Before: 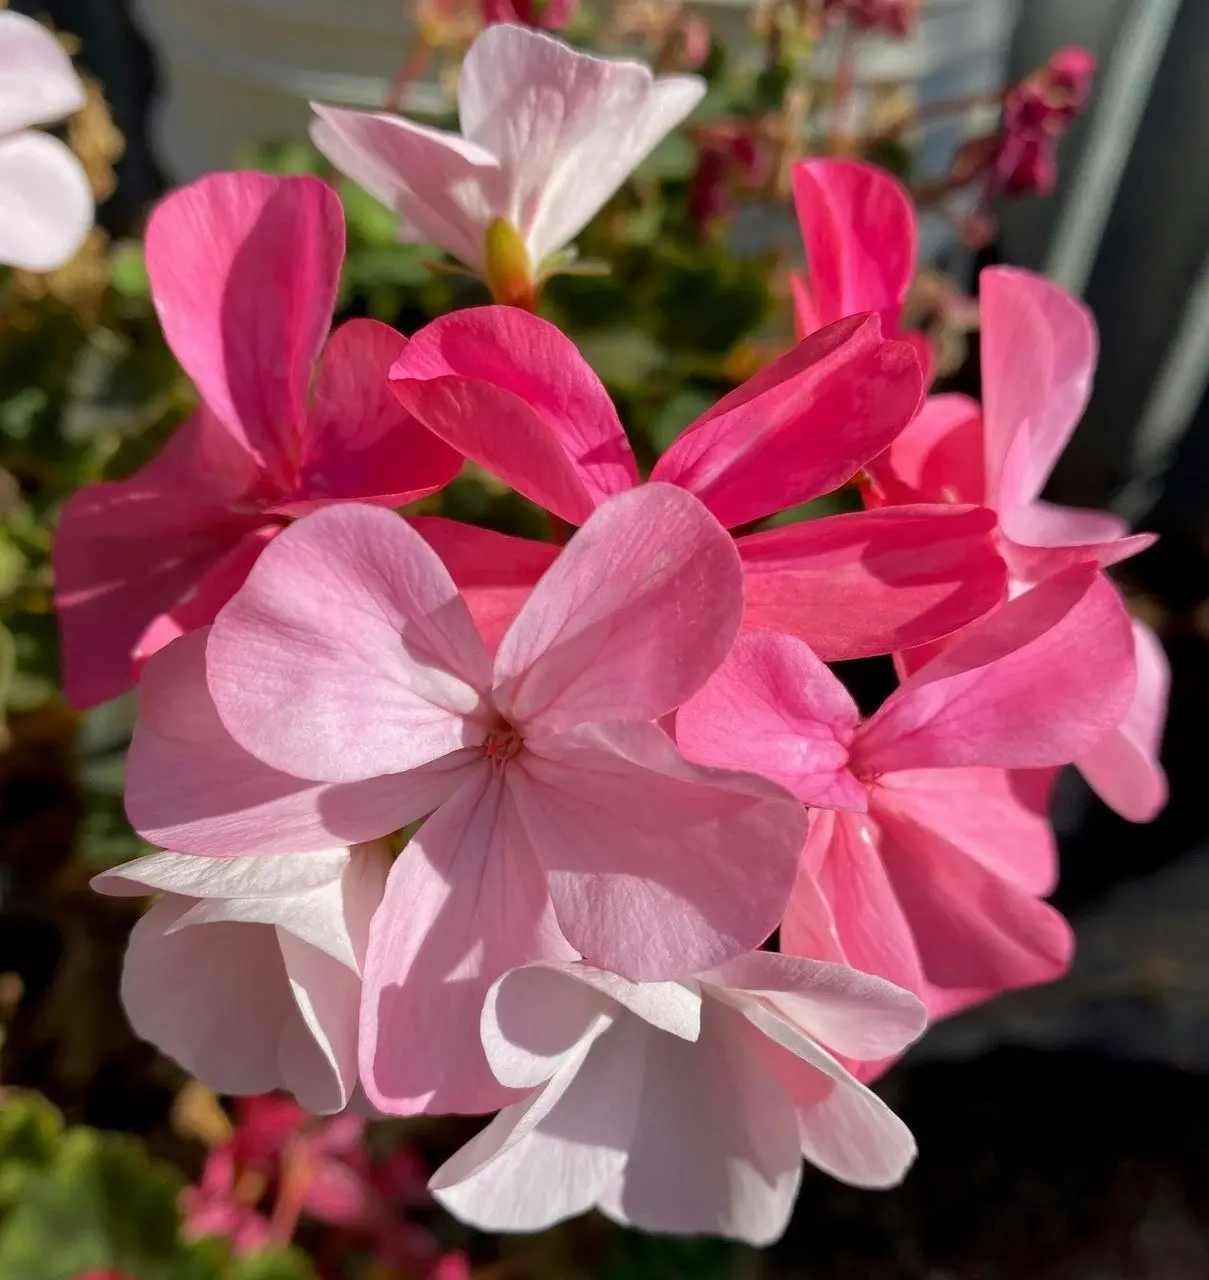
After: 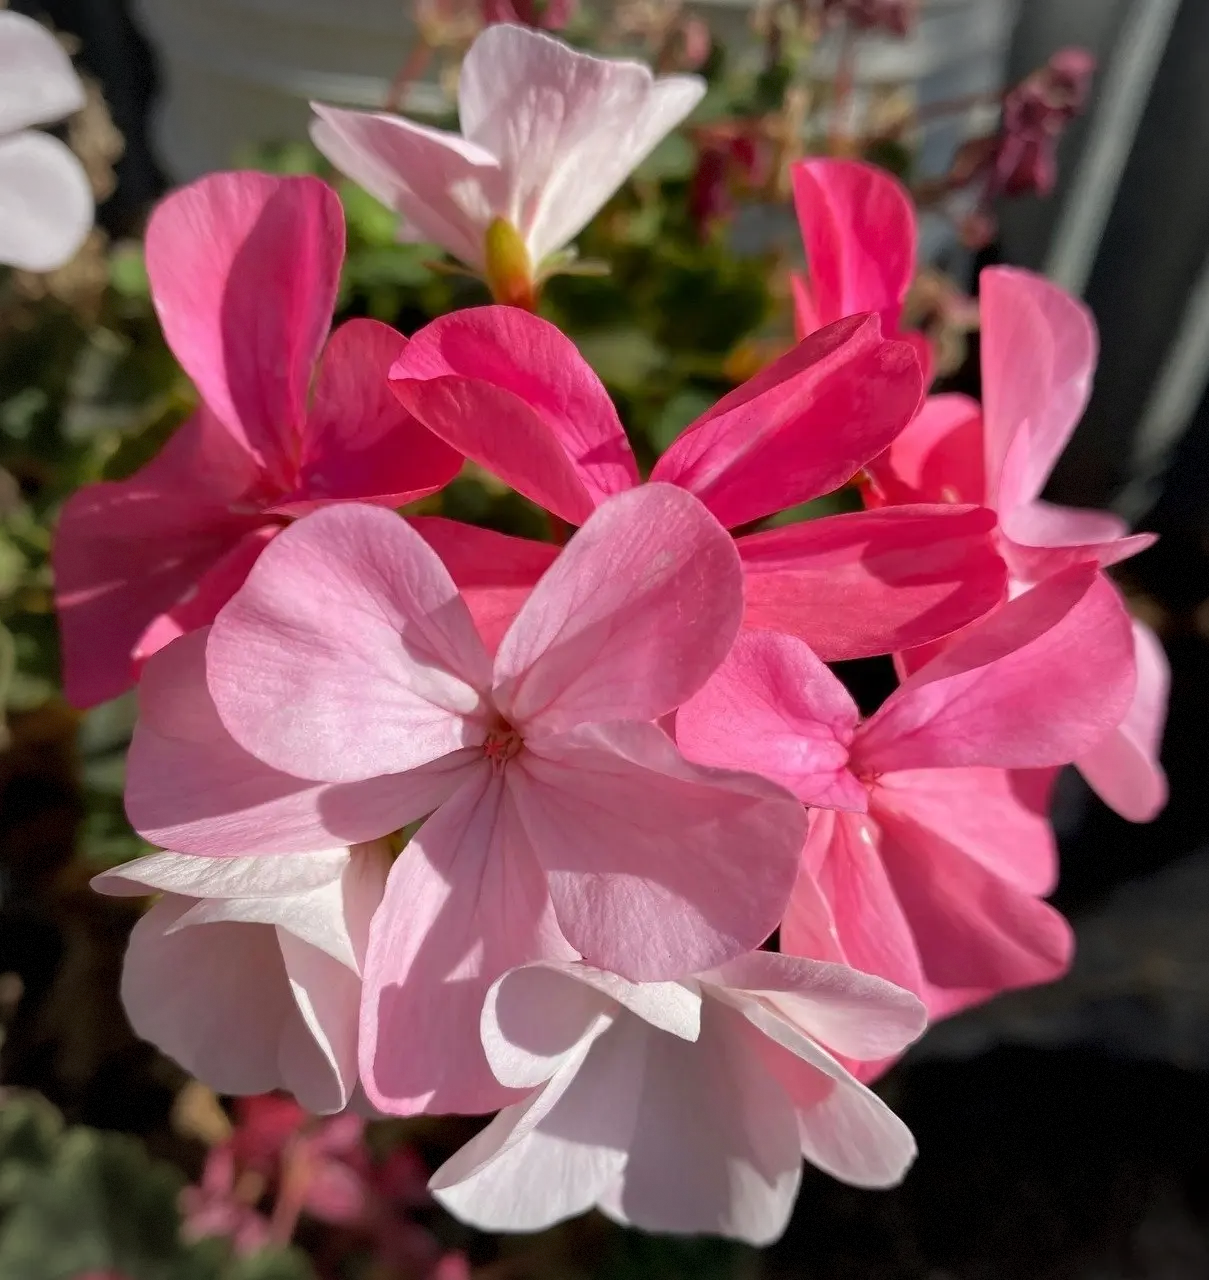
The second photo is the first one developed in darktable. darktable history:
vignetting: fall-off start 73.33%, brightness -0.285, dithering 8-bit output, unbound false
tone equalizer: on, module defaults
